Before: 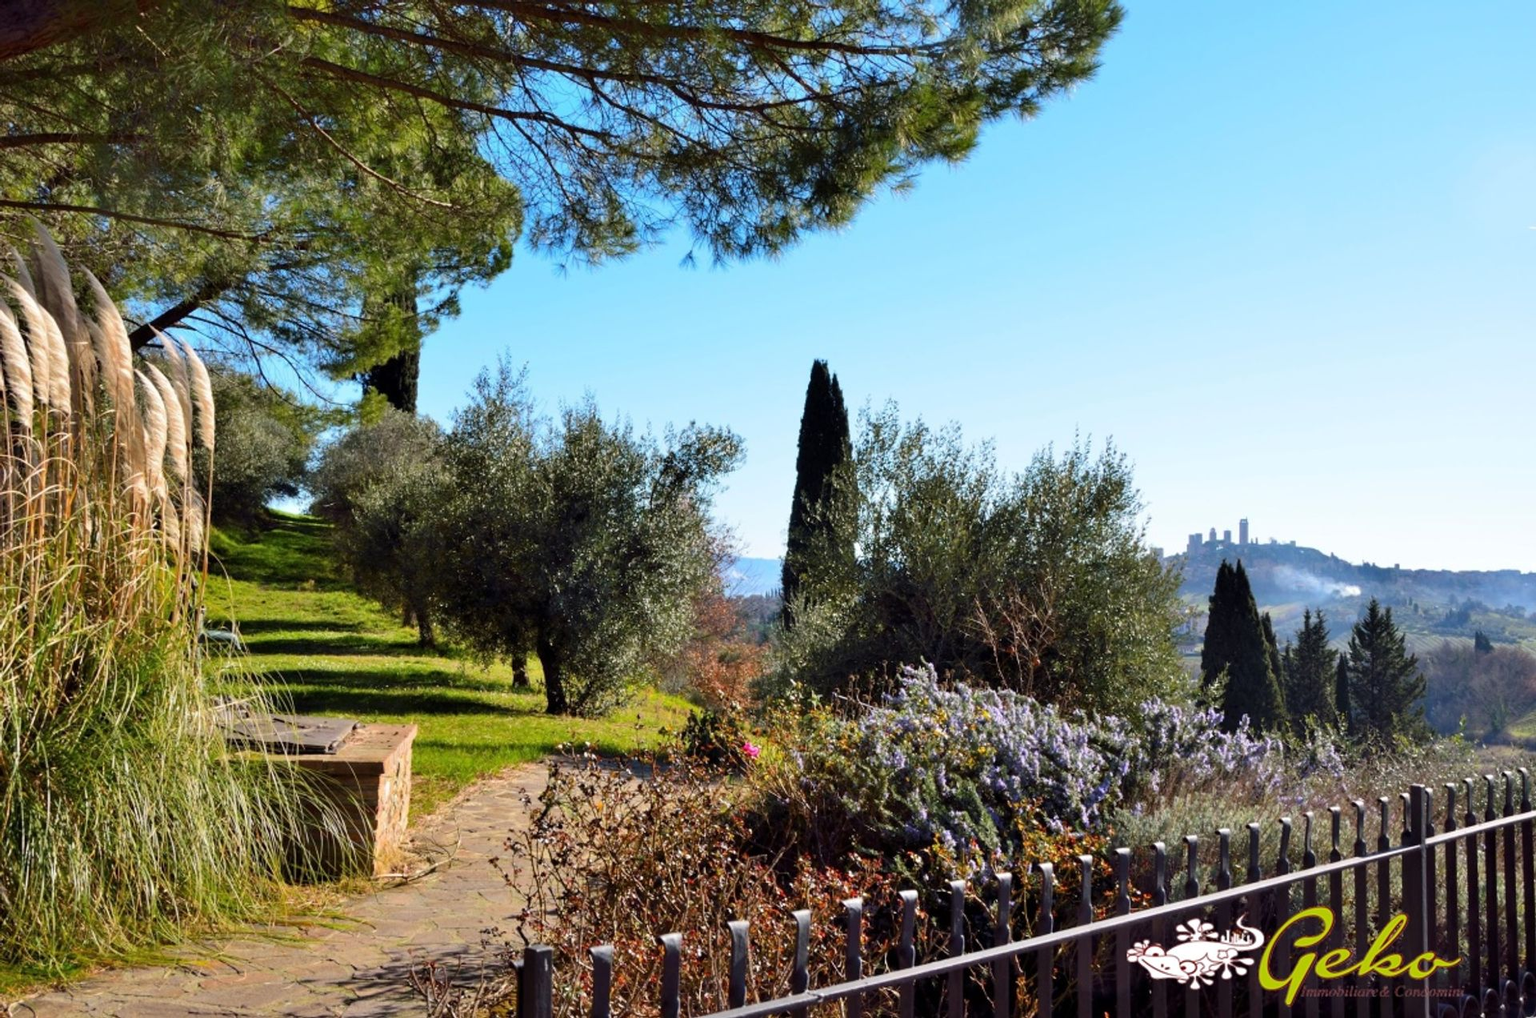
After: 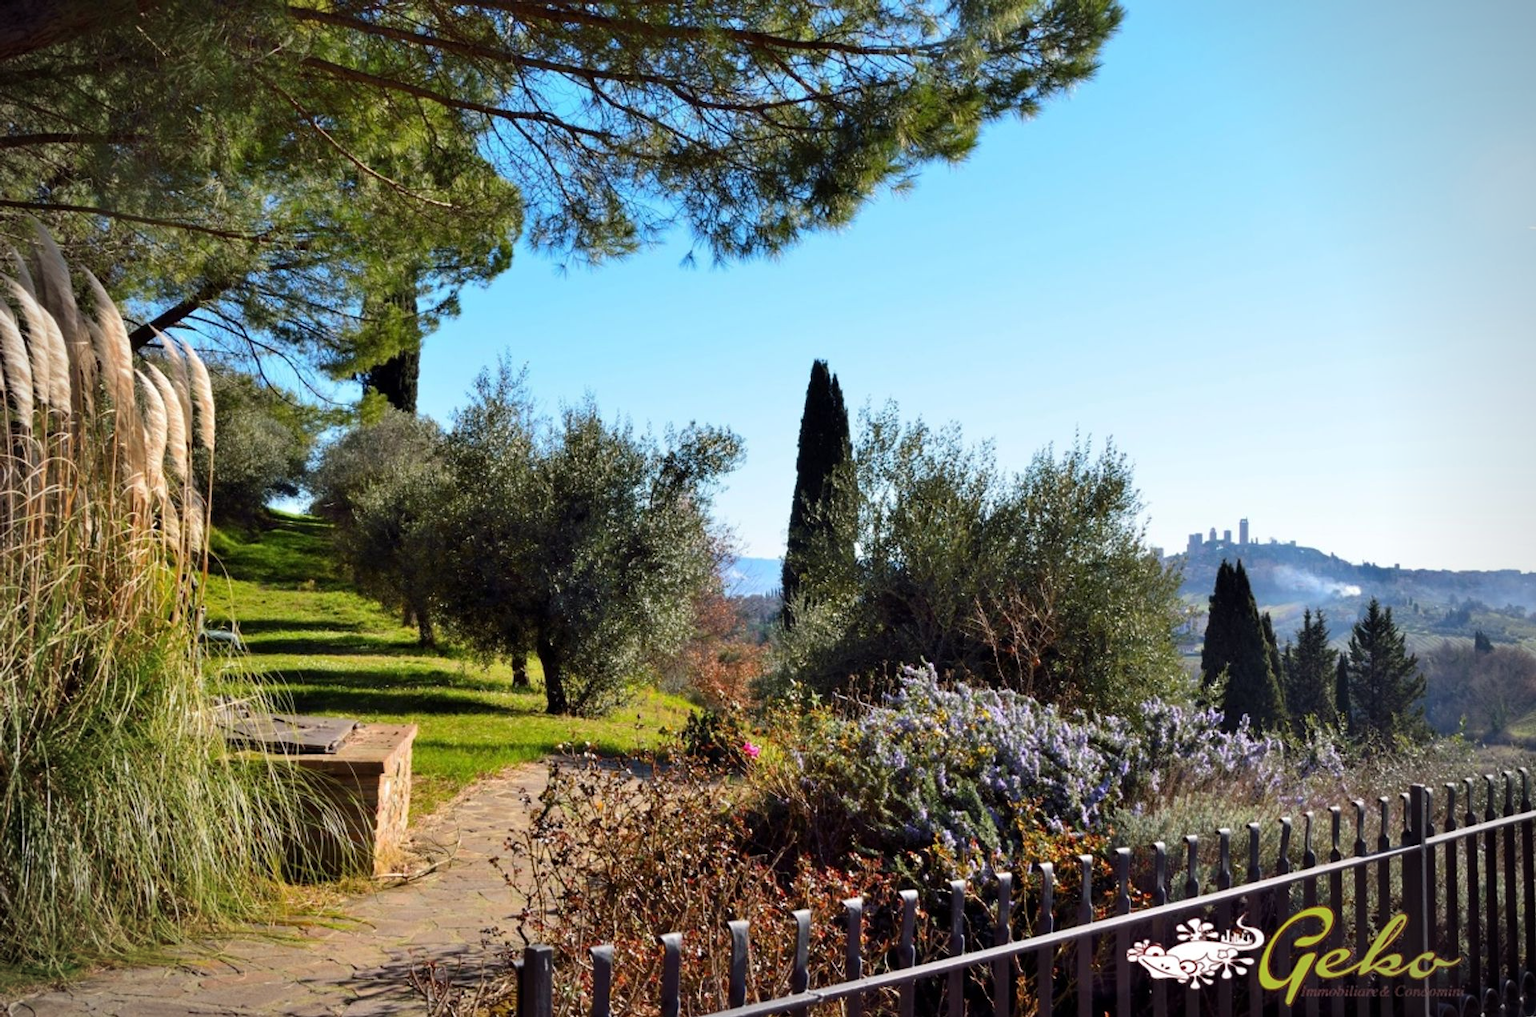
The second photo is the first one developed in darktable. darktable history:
tone equalizer: on, module defaults
vignetting: on, module defaults
